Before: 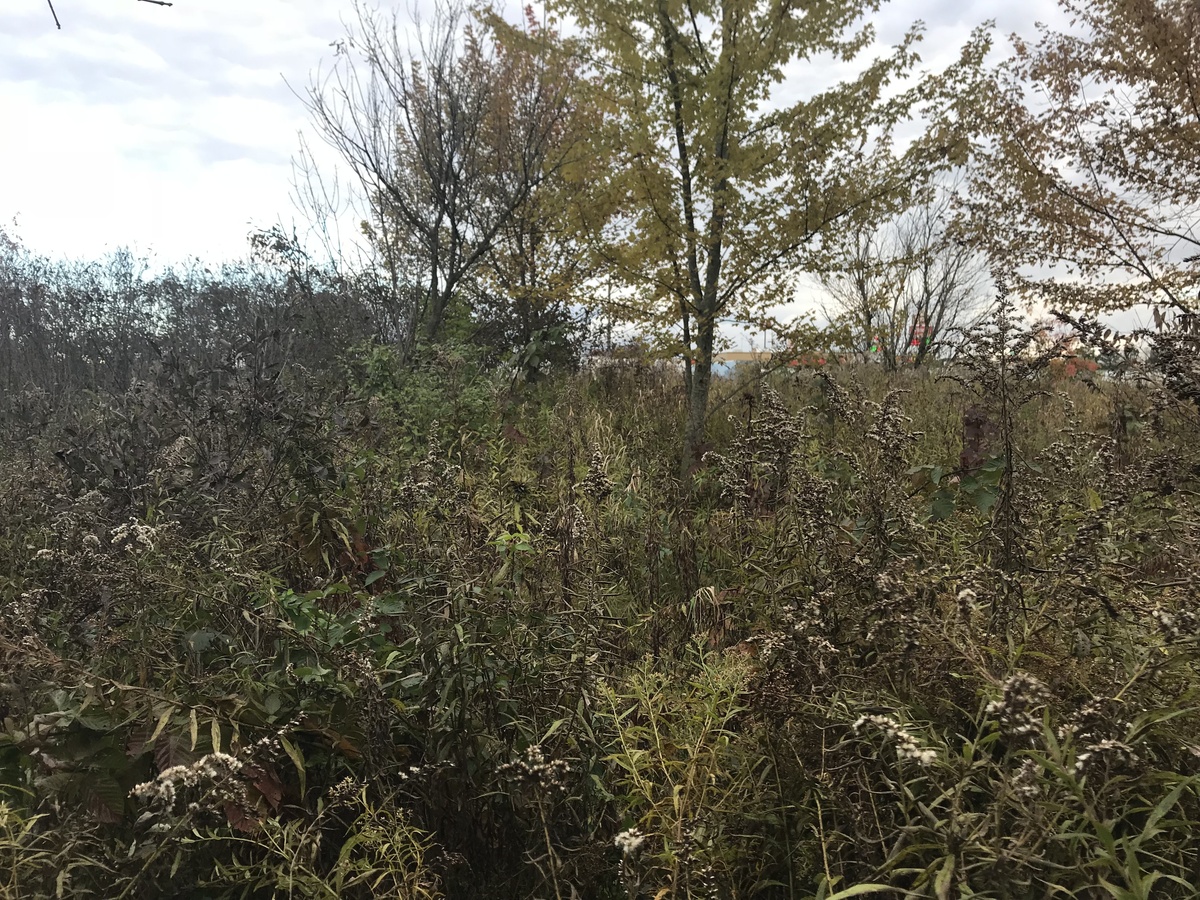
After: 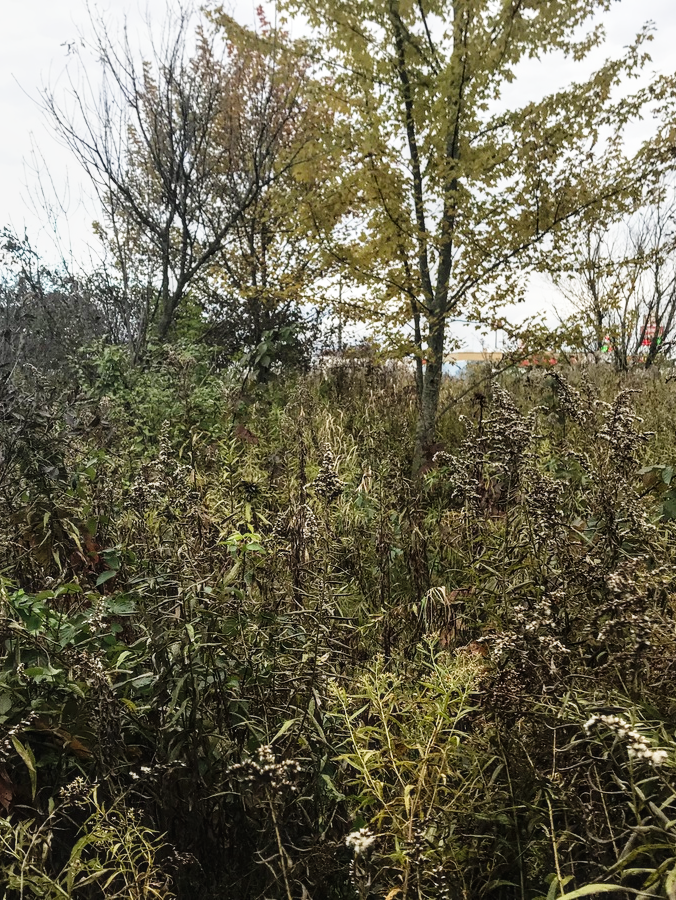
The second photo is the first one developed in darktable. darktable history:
crop and rotate: left 22.451%, right 21.143%
local contrast: on, module defaults
tone curve: curves: ch0 [(0.003, 0.032) (0.037, 0.037) (0.149, 0.117) (0.297, 0.318) (0.41, 0.48) (0.541, 0.649) (0.722, 0.857) (0.875, 0.946) (1, 0.98)]; ch1 [(0, 0) (0.305, 0.325) (0.453, 0.437) (0.482, 0.474) (0.501, 0.498) (0.506, 0.503) (0.559, 0.576) (0.6, 0.635) (0.656, 0.707) (1, 1)]; ch2 [(0, 0) (0.323, 0.277) (0.408, 0.399) (0.45, 0.48) (0.499, 0.502) (0.515, 0.532) (0.573, 0.602) (0.653, 0.675) (0.75, 0.756) (1, 1)], preserve colors none
